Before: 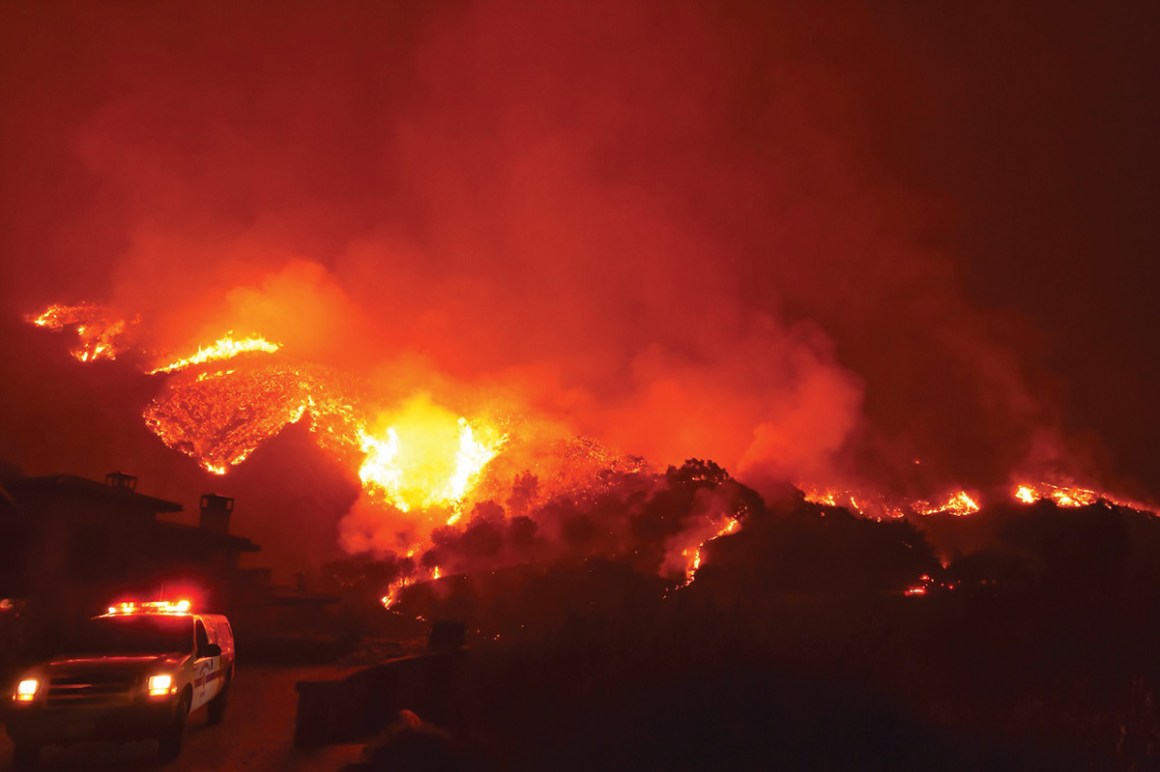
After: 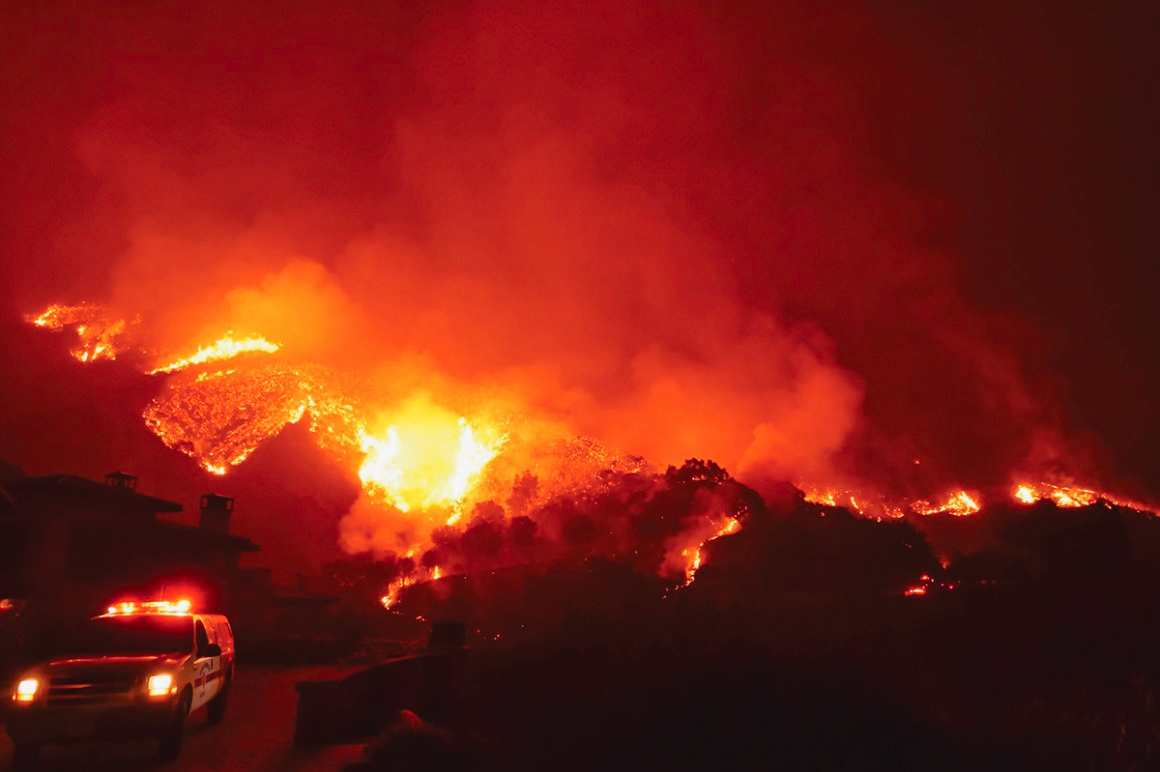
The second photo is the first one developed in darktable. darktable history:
tone curve: curves: ch0 [(0, 0.021) (0.049, 0.044) (0.152, 0.14) (0.328, 0.357) (0.473, 0.529) (0.641, 0.705) (0.868, 0.887) (1, 0.969)]; ch1 [(0, 0) (0.322, 0.328) (0.43, 0.425) (0.474, 0.466) (0.502, 0.503) (0.522, 0.526) (0.564, 0.591) (0.602, 0.632) (0.677, 0.701) (0.859, 0.885) (1, 1)]; ch2 [(0, 0) (0.33, 0.301) (0.447, 0.44) (0.502, 0.505) (0.535, 0.554) (0.565, 0.598) (0.618, 0.629) (1, 1)], preserve colors none
